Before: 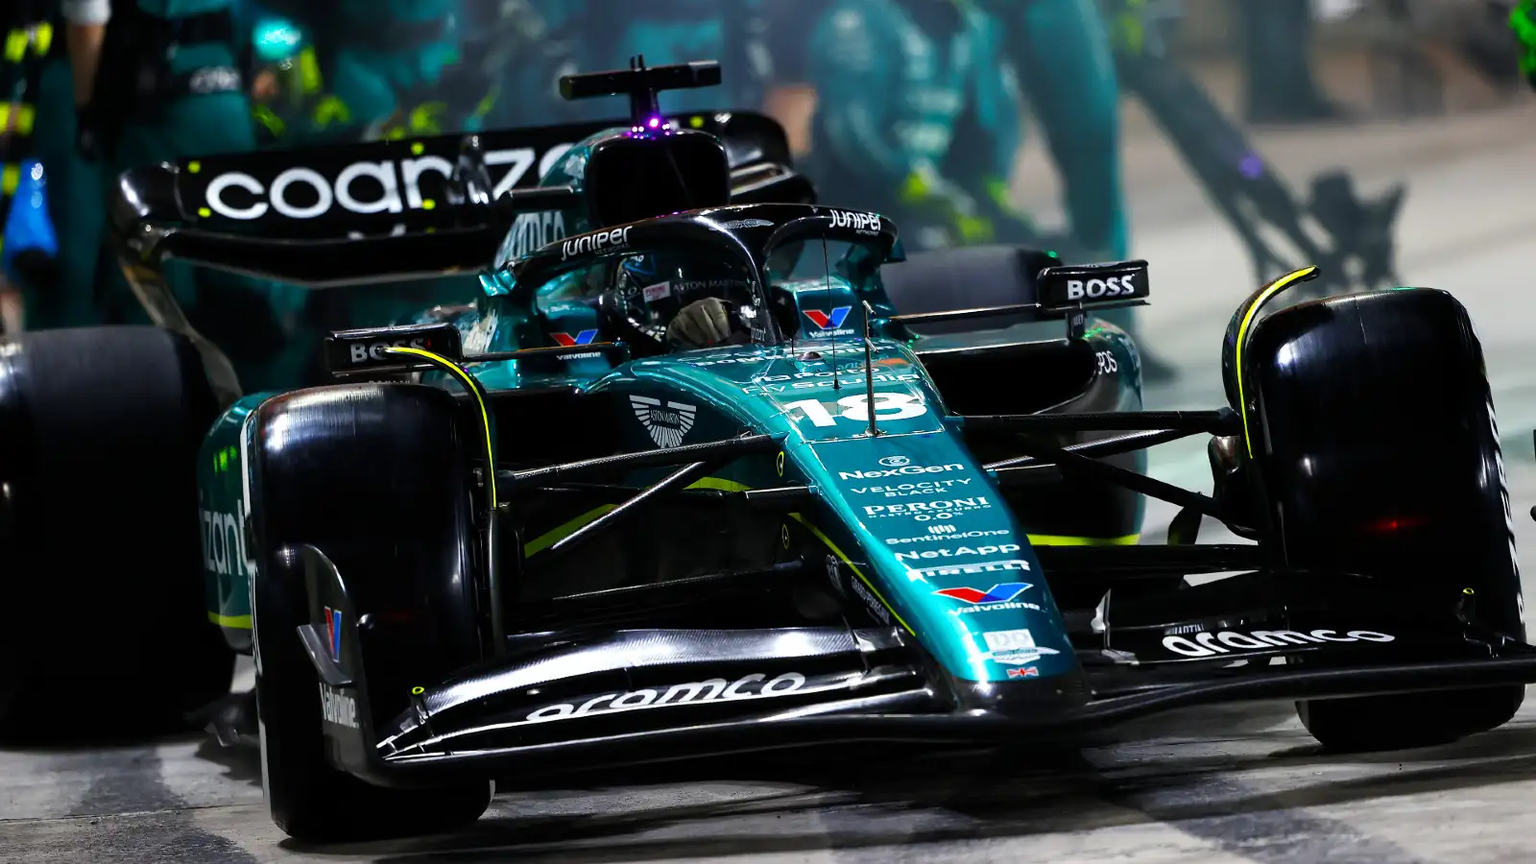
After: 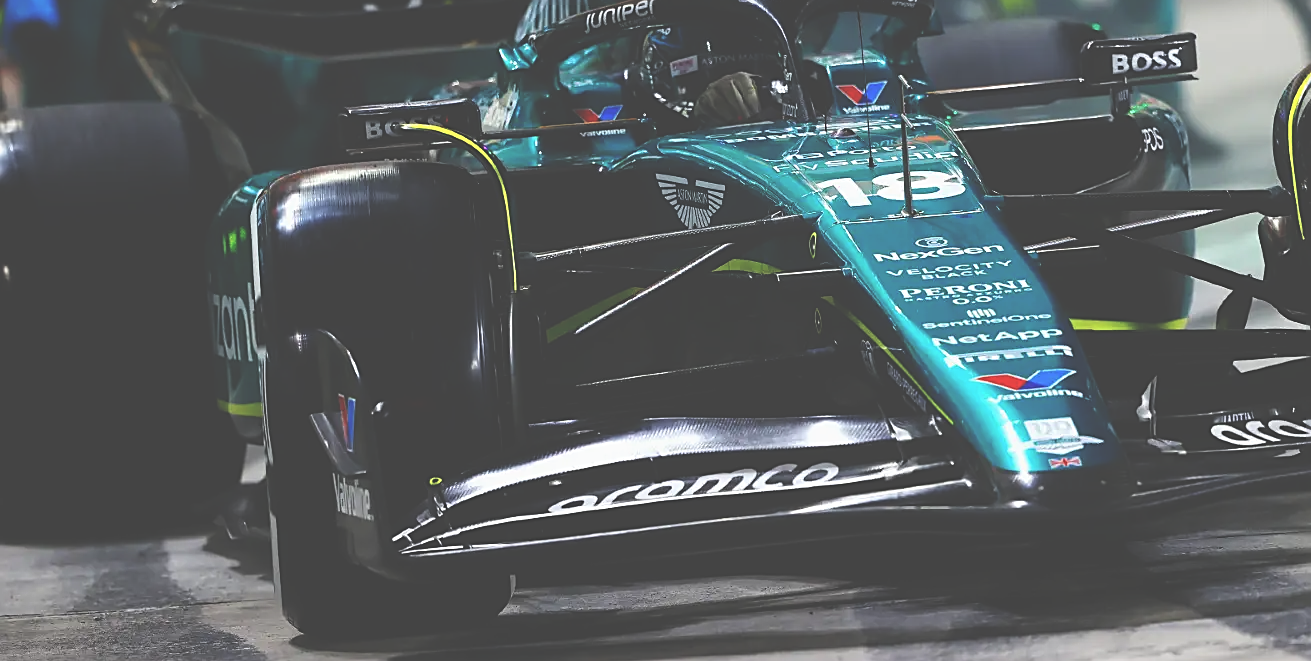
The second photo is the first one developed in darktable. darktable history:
crop: top 26.499%, right 18.06%
exposure: black level correction -0.063, exposure -0.05 EV, compensate highlight preservation false
sharpen: on, module defaults
